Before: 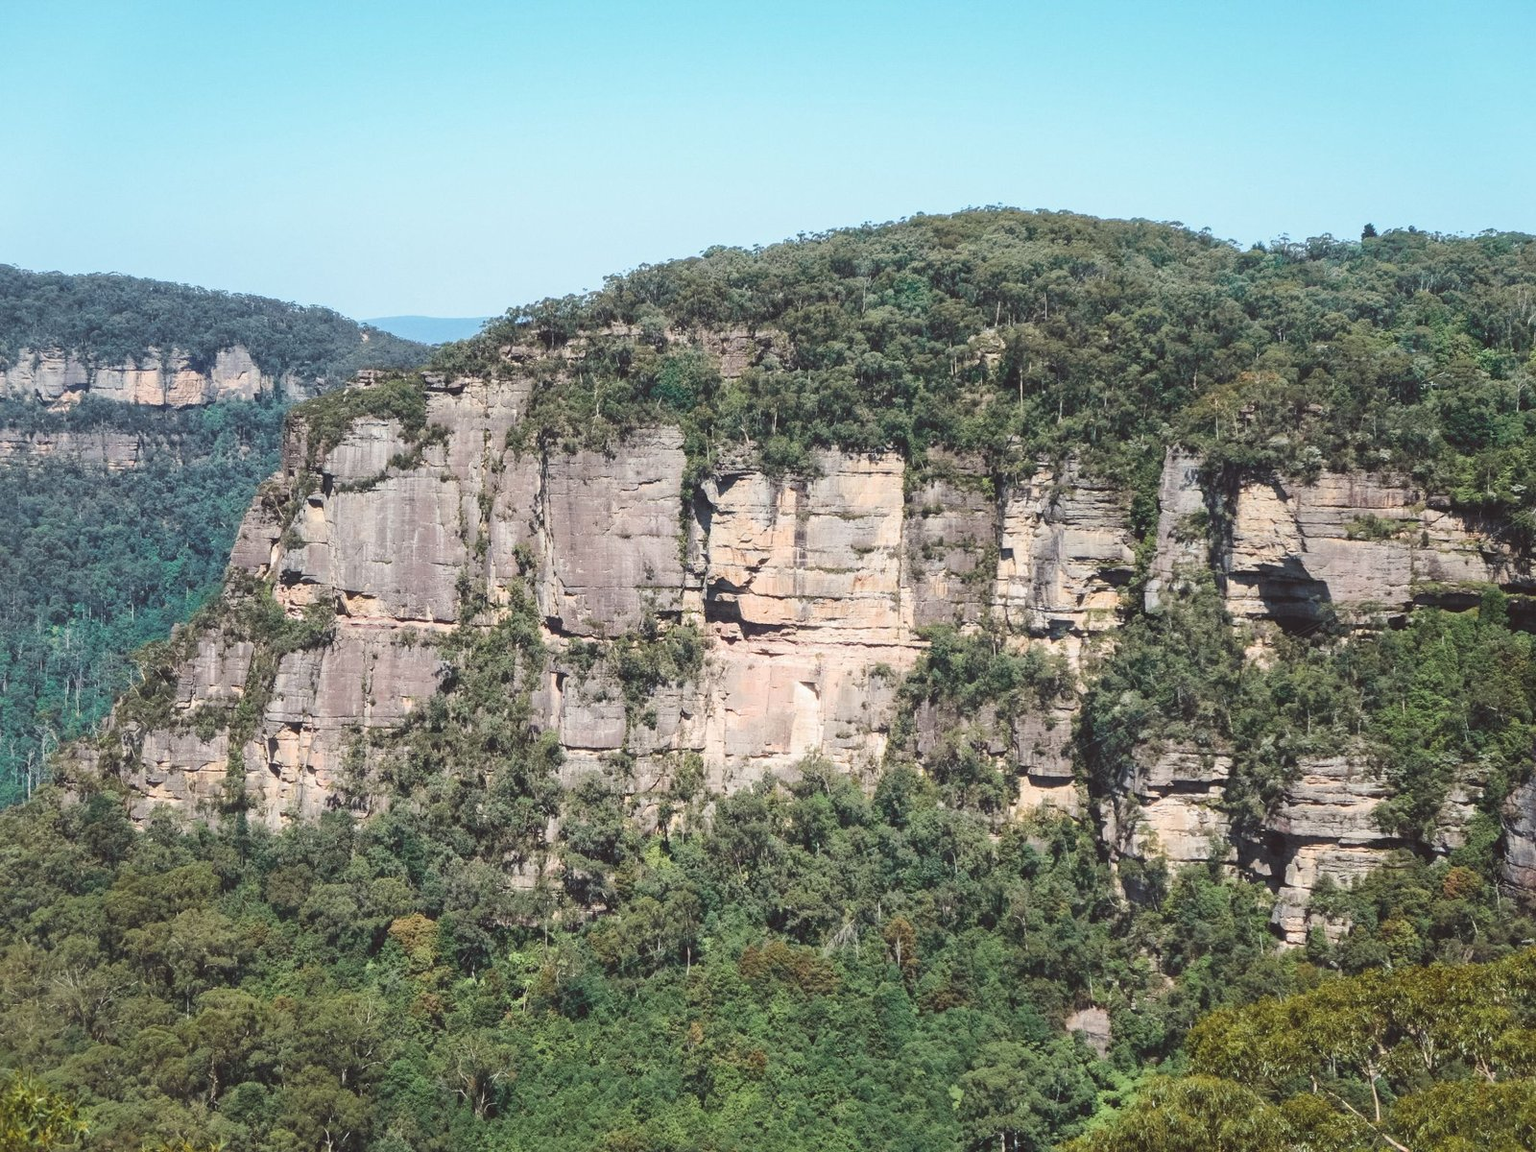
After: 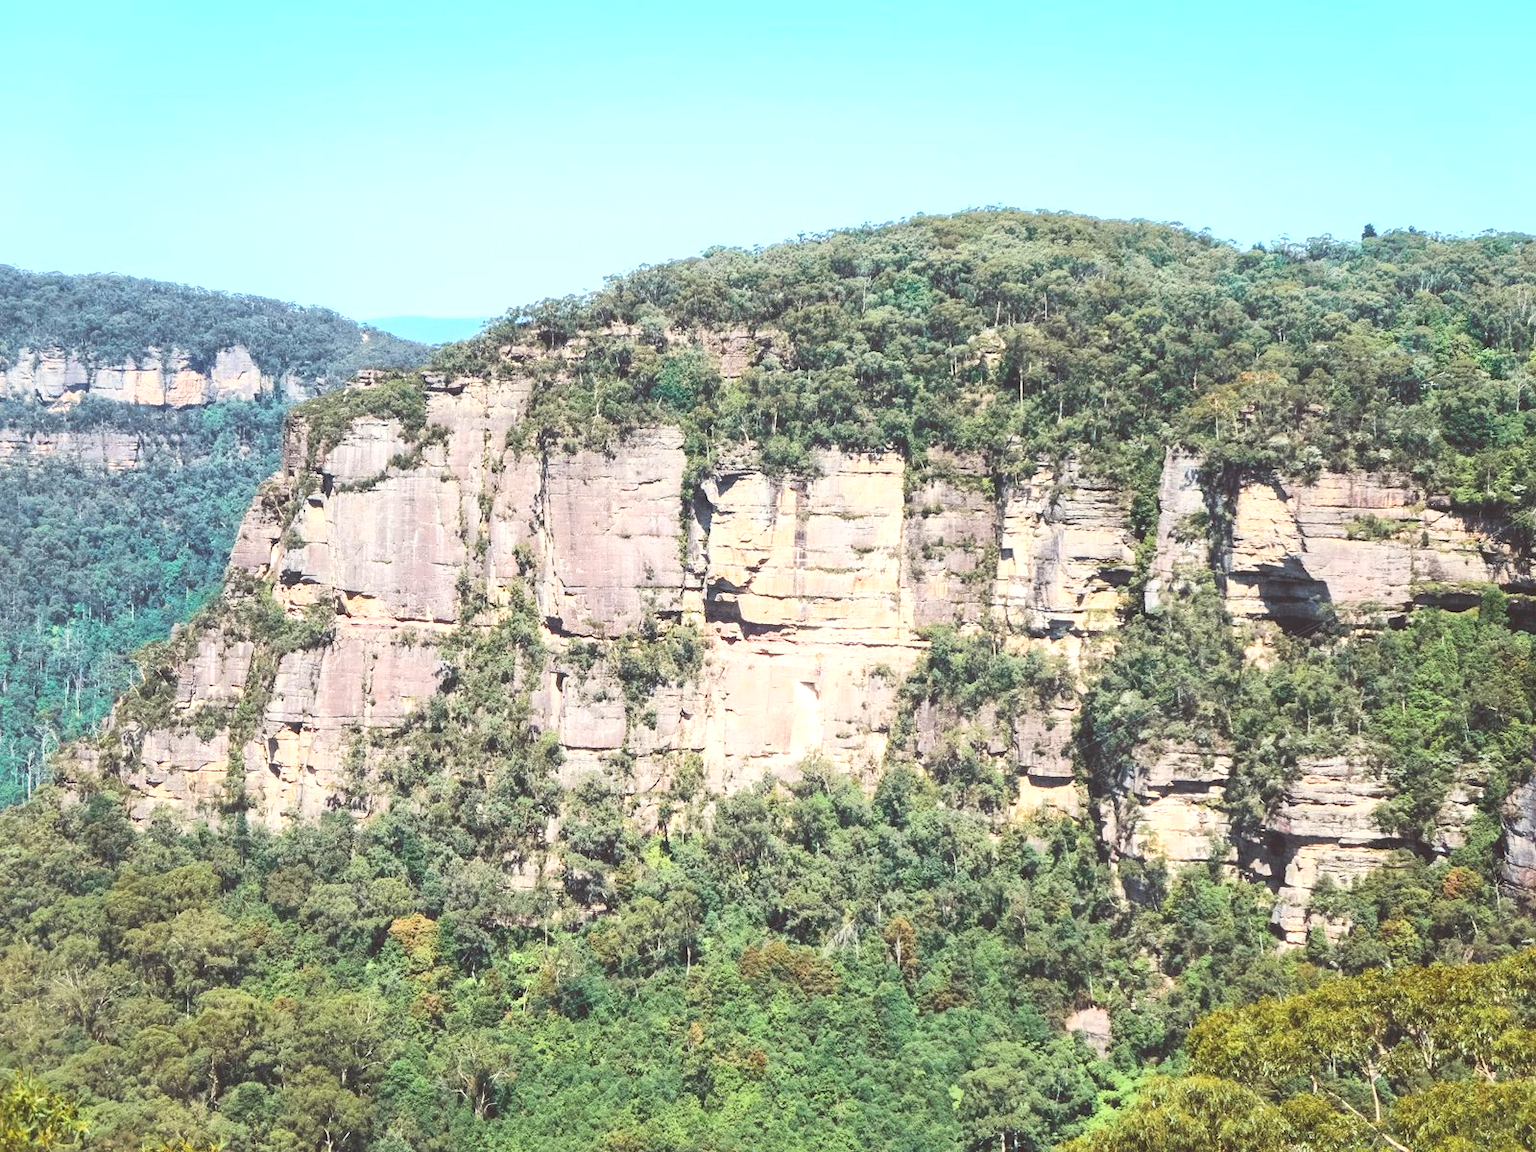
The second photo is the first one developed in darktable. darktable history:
contrast brightness saturation: contrast 0.197, brightness 0.168, saturation 0.217
exposure: black level correction 0, exposure 0.5 EV, compensate highlight preservation false
